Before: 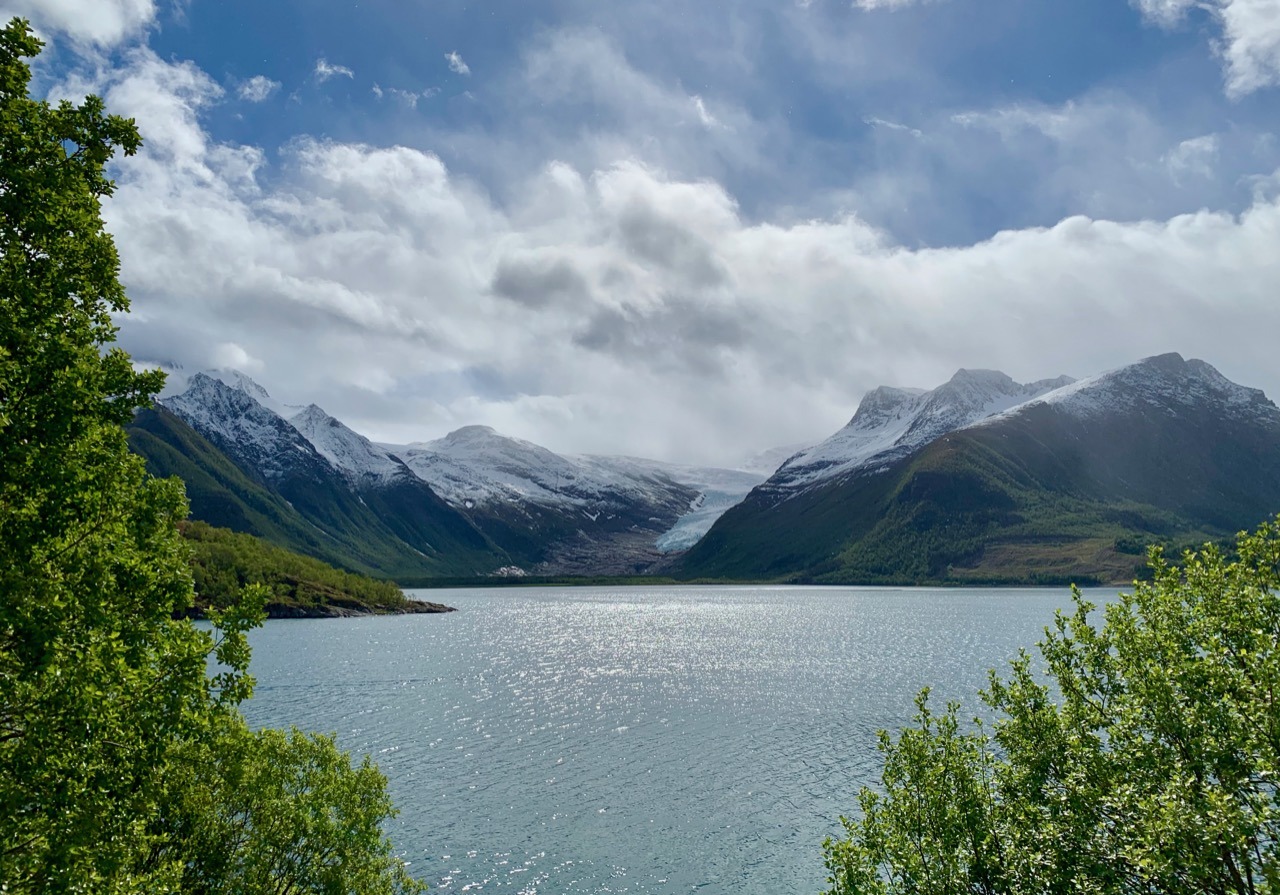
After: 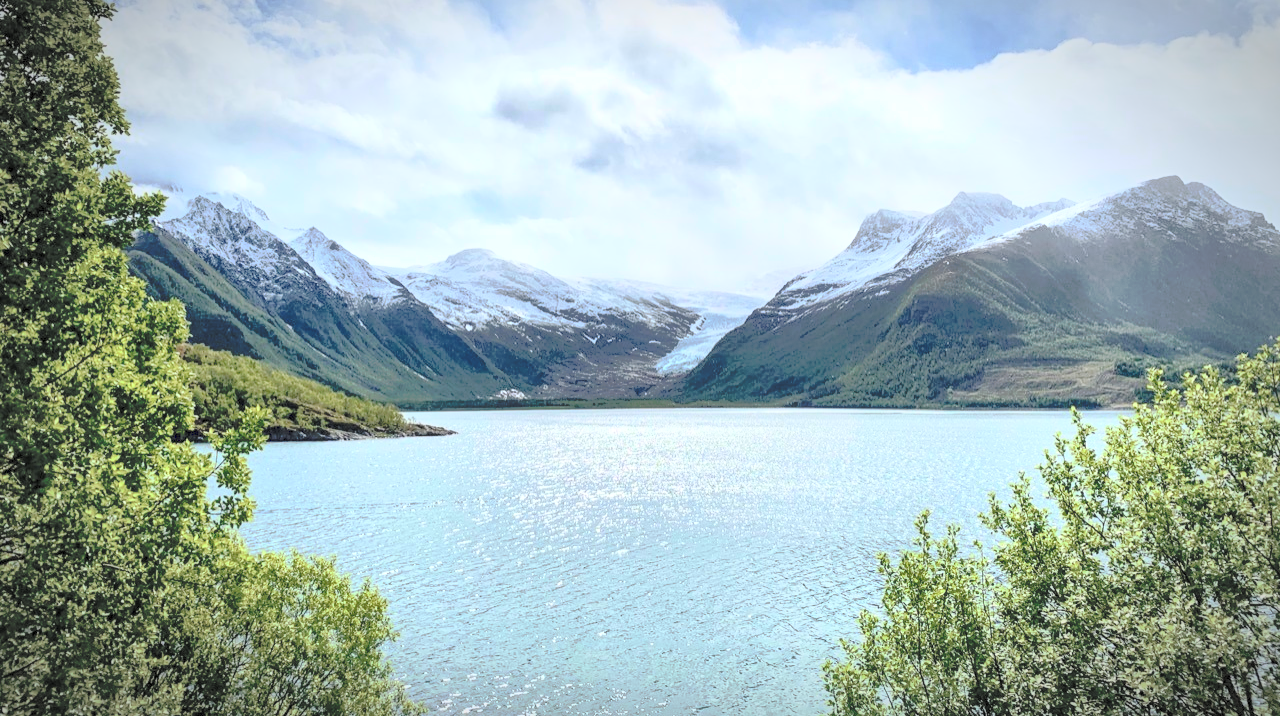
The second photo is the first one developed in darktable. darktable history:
crop and rotate: top 19.998%
exposure: black level correction 0.001, exposure 0.191 EV, compensate highlight preservation false
tone curve: curves: ch0 [(0, 0) (0.003, 0.021) (0.011, 0.033) (0.025, 0.059) (0.044, 0.097) (0.069, 0.141) (0.1, 0.186) (0.136, 0.237) (0.177, 0.298) (0.224, 0.378) (0.277, 0.47) (0.335, 0.542) (0.399, 0.605) (0.468, 0.678) (0.543, 0.724) (0.623, 0.787) (0.709, 0.829) (0.801, 0.875) (0.898, 0.912) (1, 1)], preserve colors none
local contrast: on, module defaults
shadows and highlights: shadows 60, highlights -60
contrast brightness saturation: brightness 0.28
rgb curve: curves: ch0 [(0, 0) (0.21, 0.15) (0.24, 0.21) (0.5, 0.75) (0.75, 0.96) (0.89, 0.99) (1, 1)]; ch1 [(0, 0.02) (0.21, 0.13) (0.25, 0.2) (0.5, 0.67) (0.75, 0.9) (0.89, 0.97) (1, 1)]; ch2 [(0, 0.02) (0.21, 0.13) (0.25, 0.2) (0.5, 0.67) (0.75, 0.9) (0.89, 0.97) (1, 1)], compensate middle gray true
vignetting: automatic ratio true
